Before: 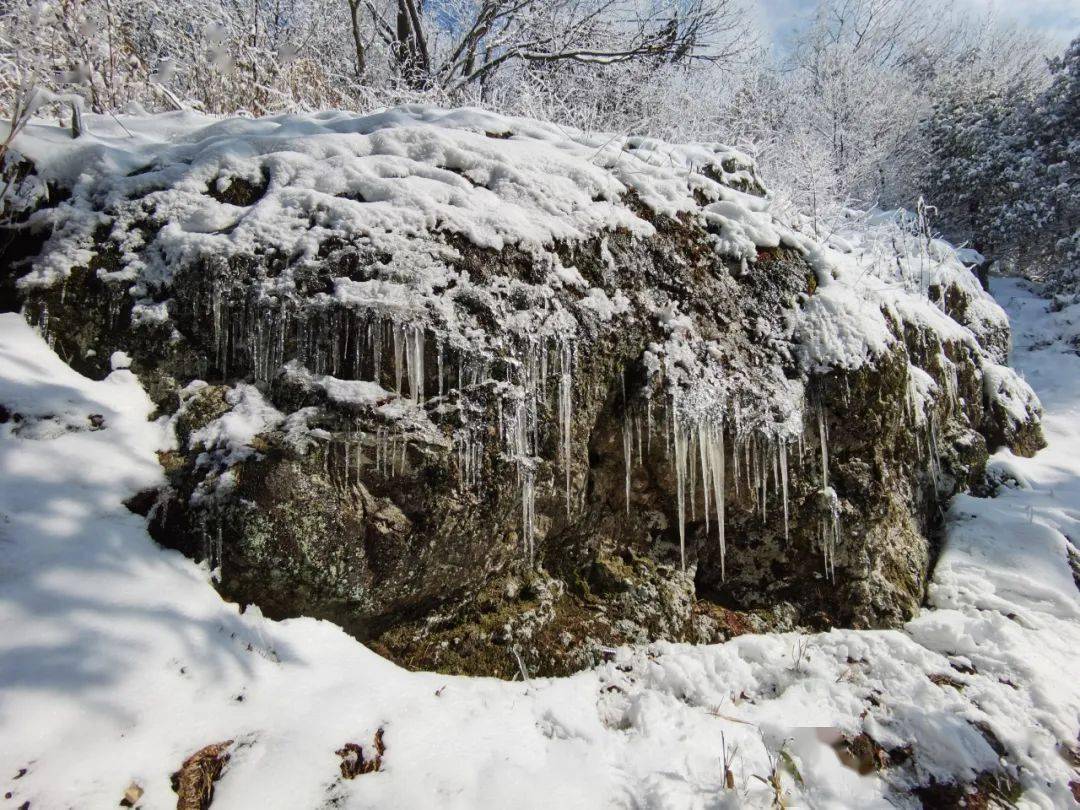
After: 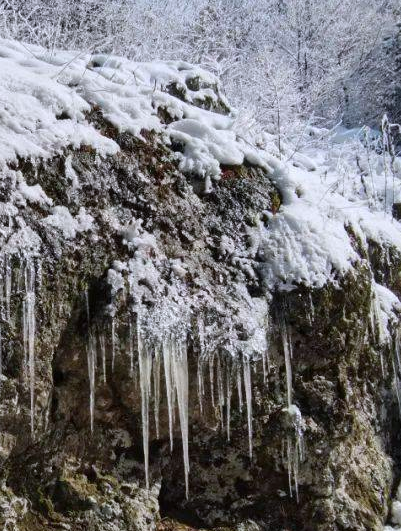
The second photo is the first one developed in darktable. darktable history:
color calibration: illuminant as shot in camera, x 0.358, y 0.373, temperature 4628.91 K
crop and rotate: left 49.66%, top 10.153%, right 13.183%, bottom 24.195%
